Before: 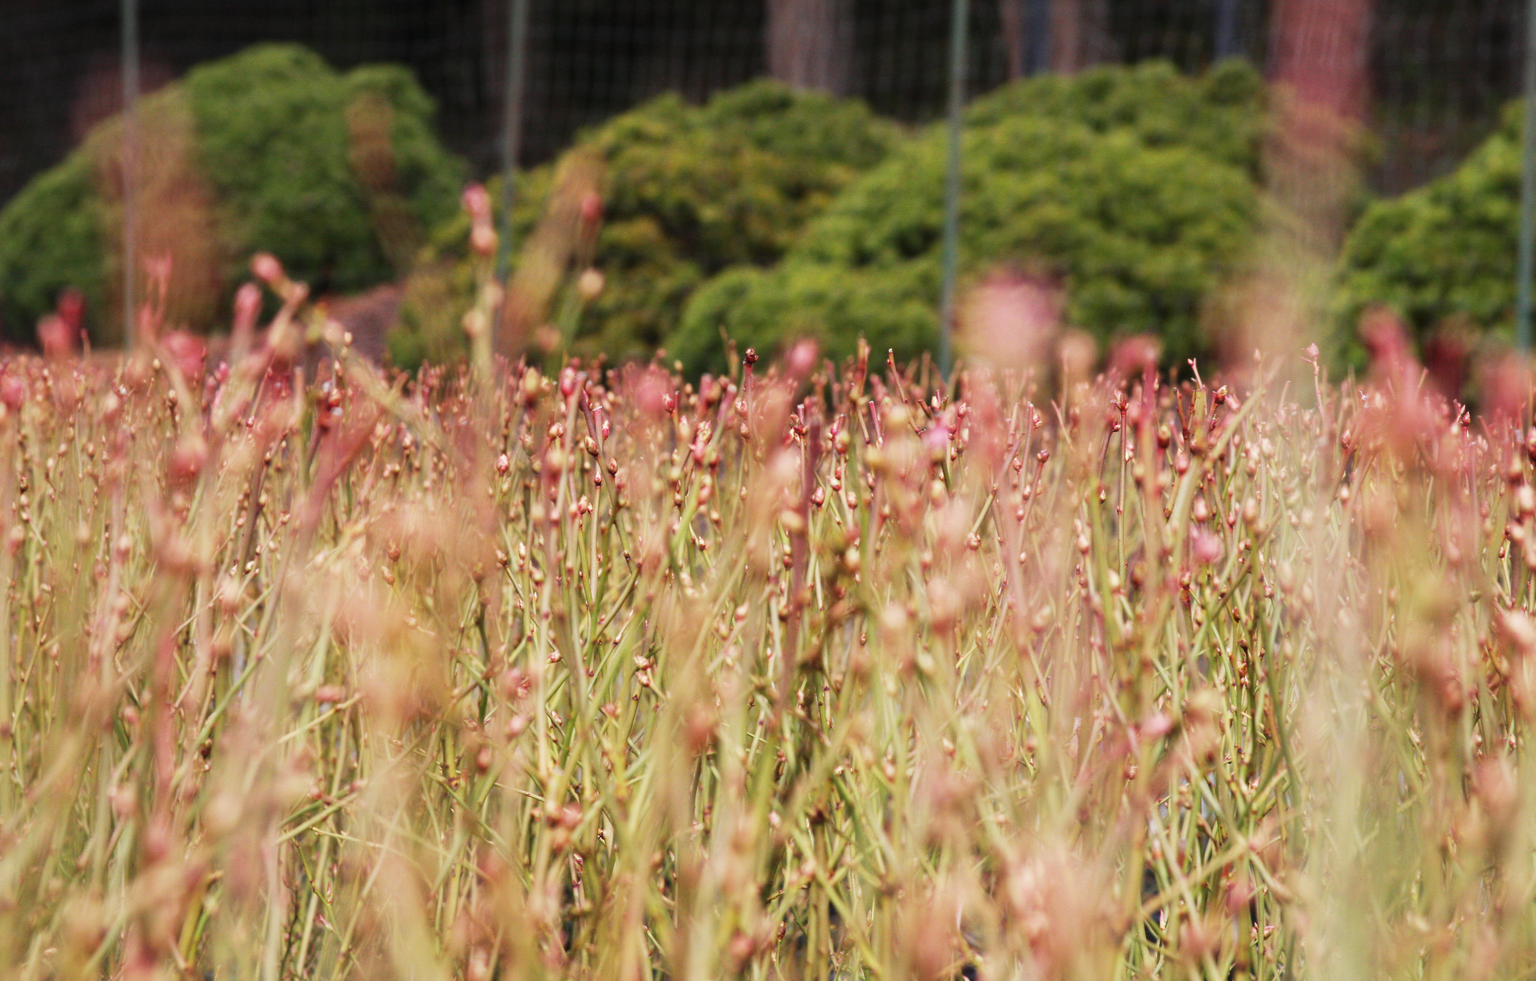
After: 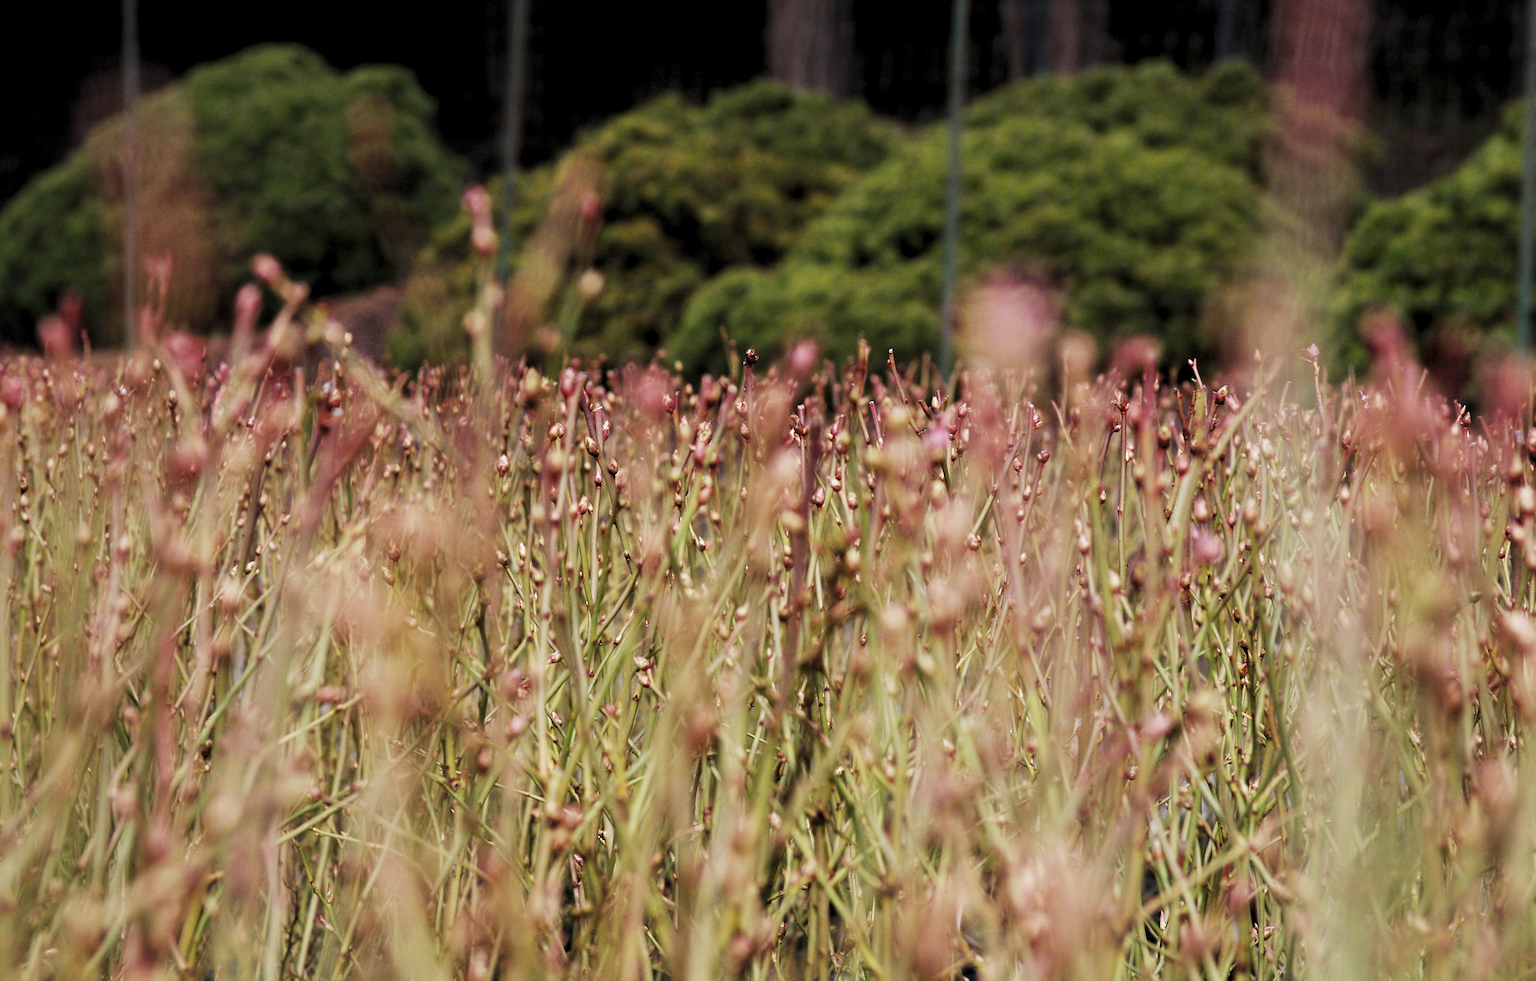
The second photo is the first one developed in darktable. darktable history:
white balance: red 0.986, blue 1.01
sharpen: on, module defaults
levels: levels [0.116, 0.574, 1]
